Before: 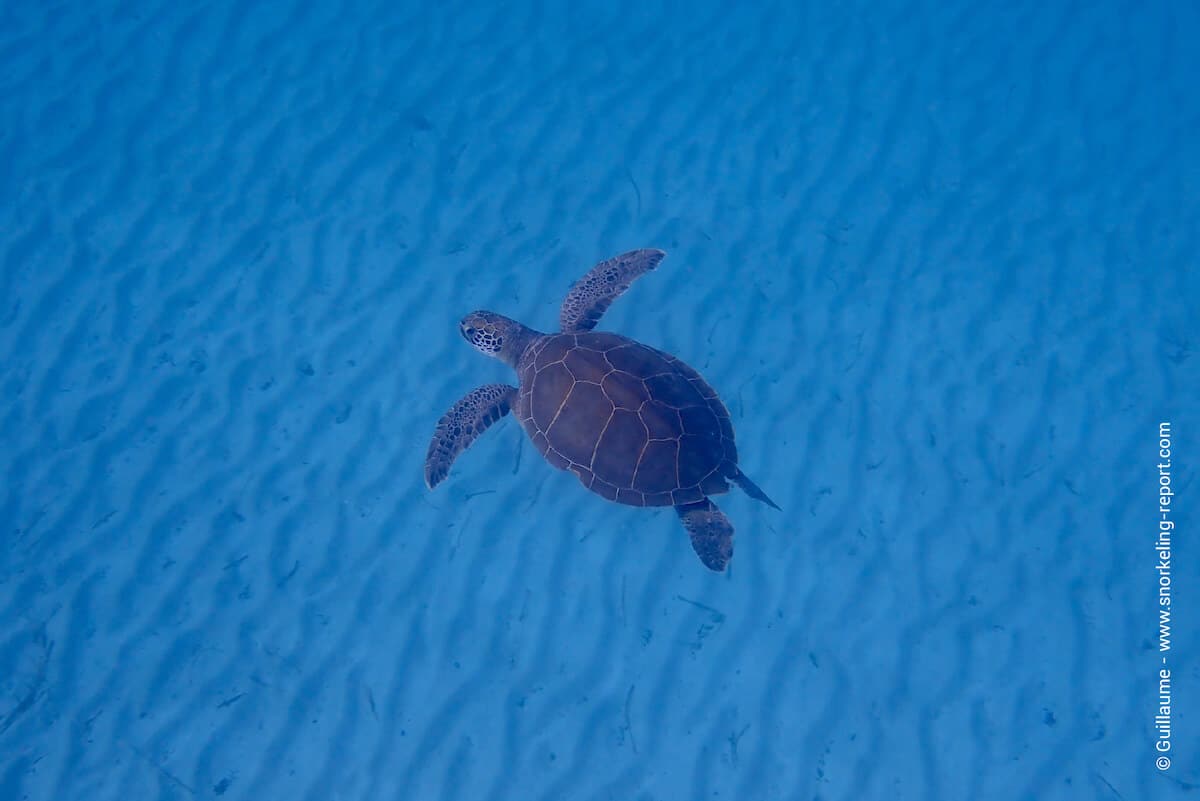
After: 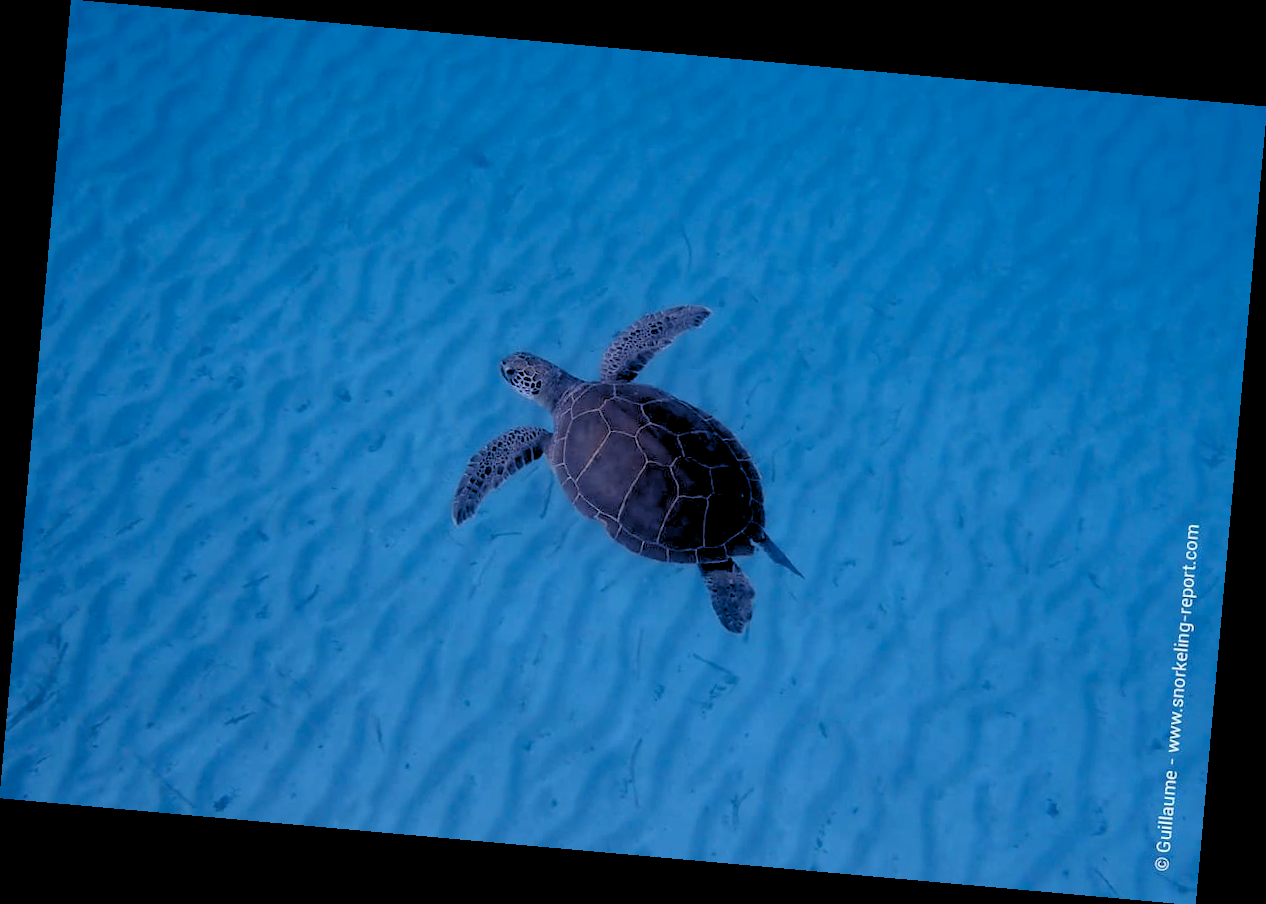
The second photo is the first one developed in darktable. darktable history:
rotate and perspective: rotation 5.12°, automatic cropping off
rgb levels: levels [[0.029, 0.461, 0.922], [0, 0.5, 1], [0, 0.5, 1]]
exposure: black level correction 0.002, exposure -0.1 EV, compensate highlight preservation false
